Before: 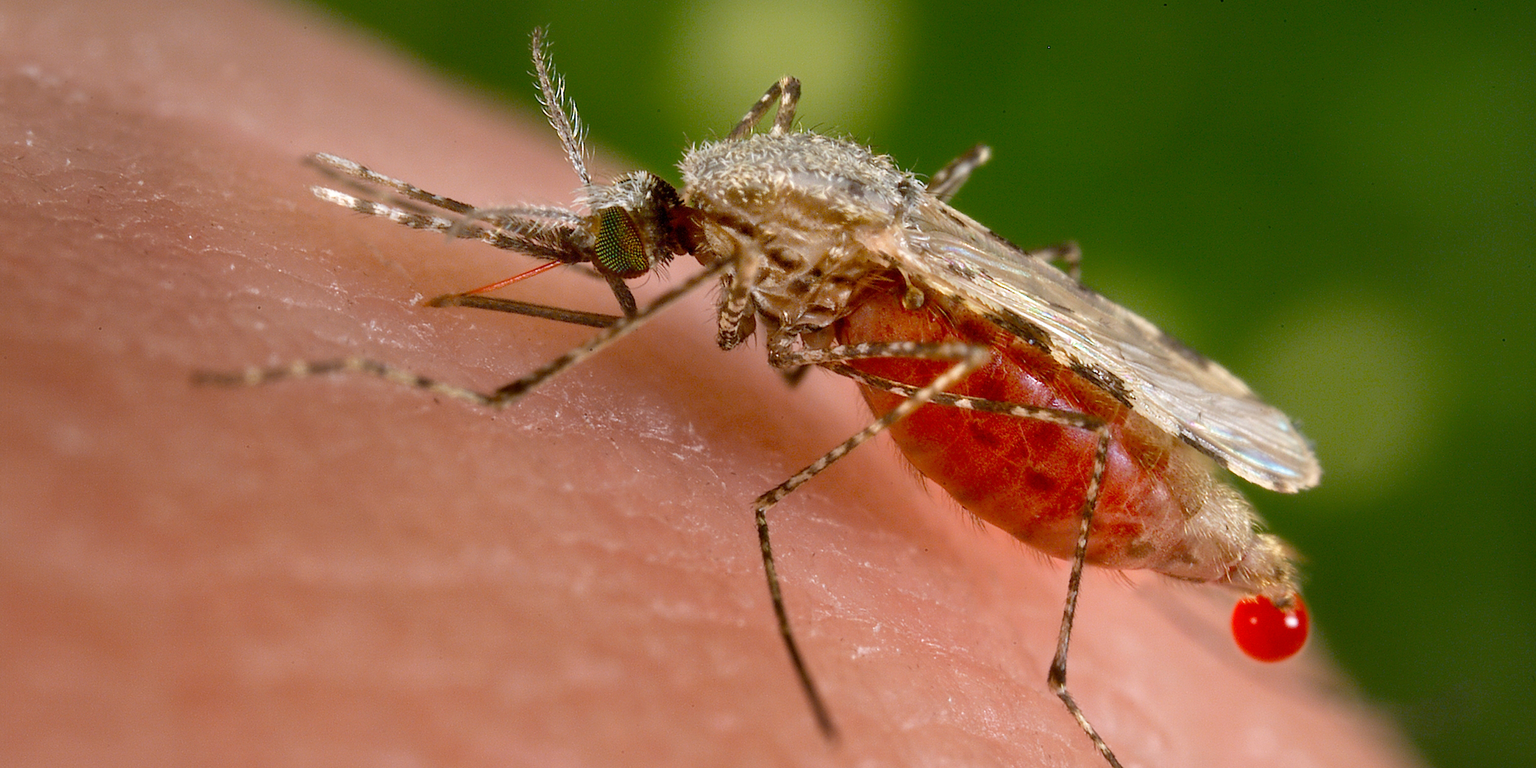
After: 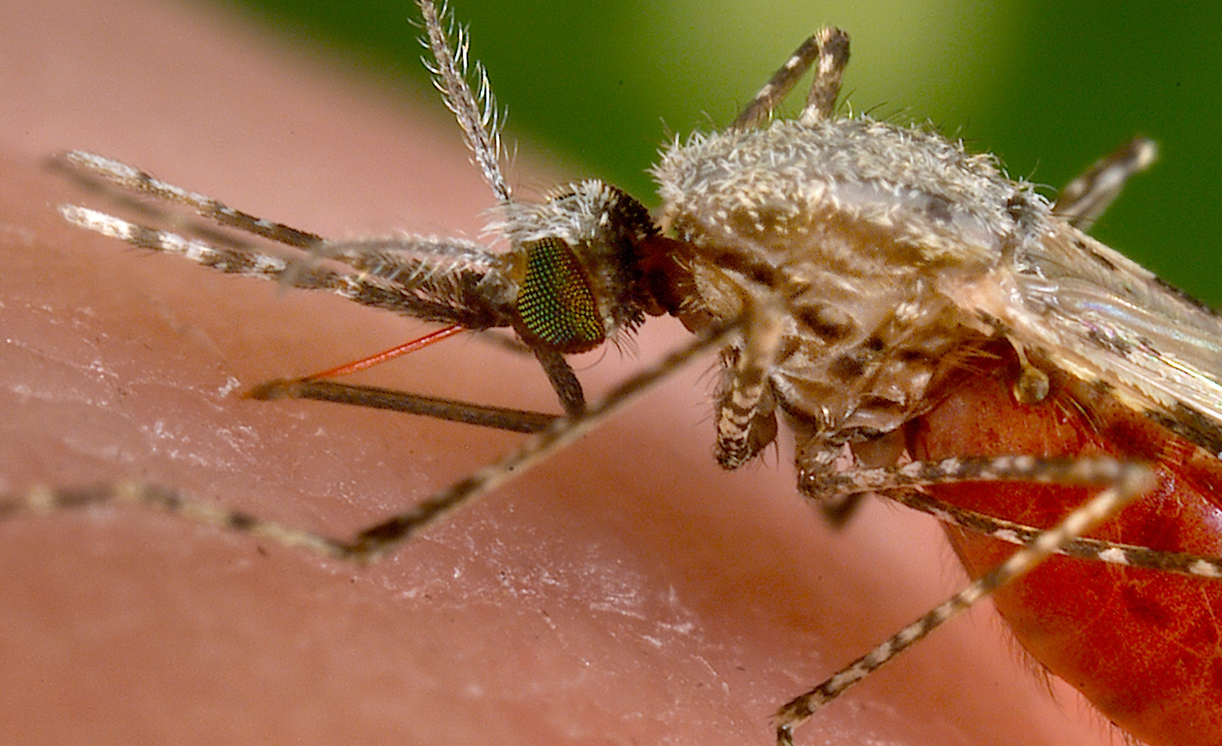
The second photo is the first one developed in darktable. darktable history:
crop: left 17.89%, top 7.809%, right 32.832%, bottom 32.023%
